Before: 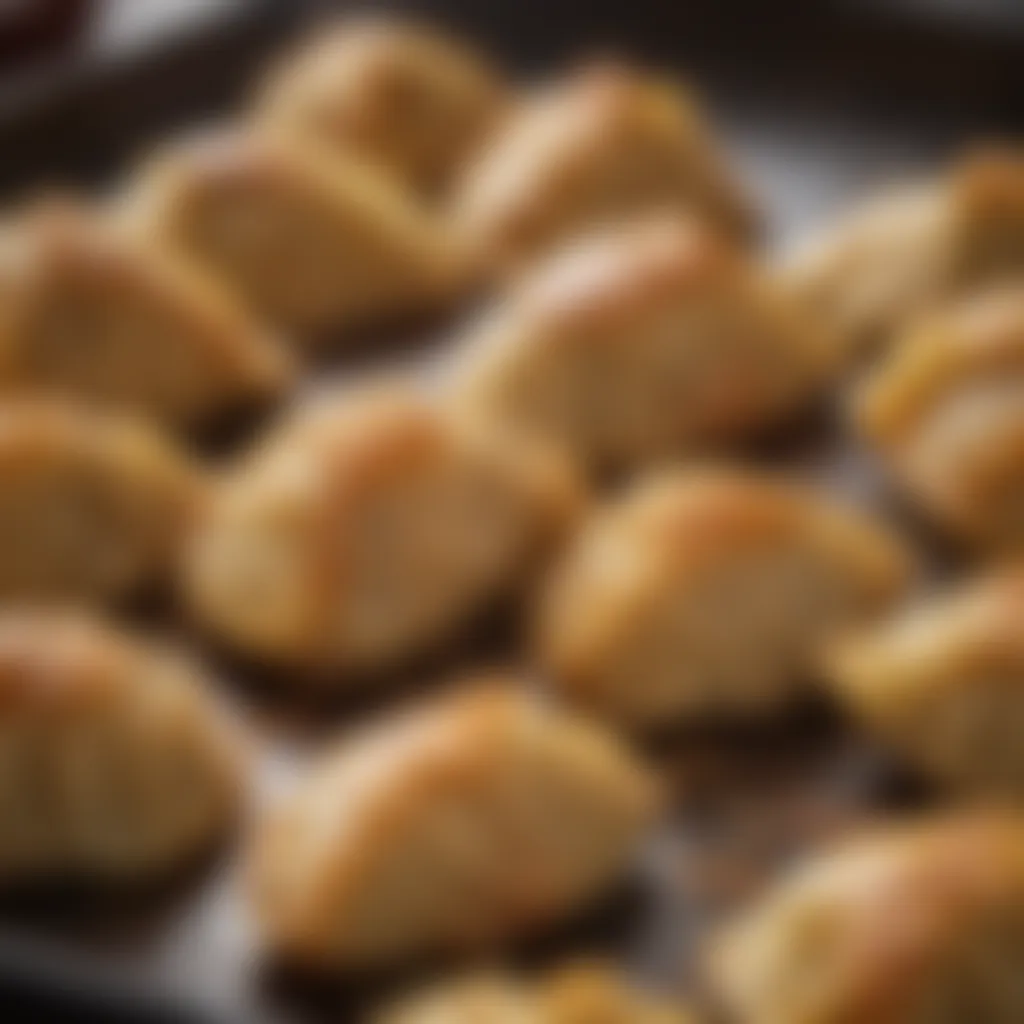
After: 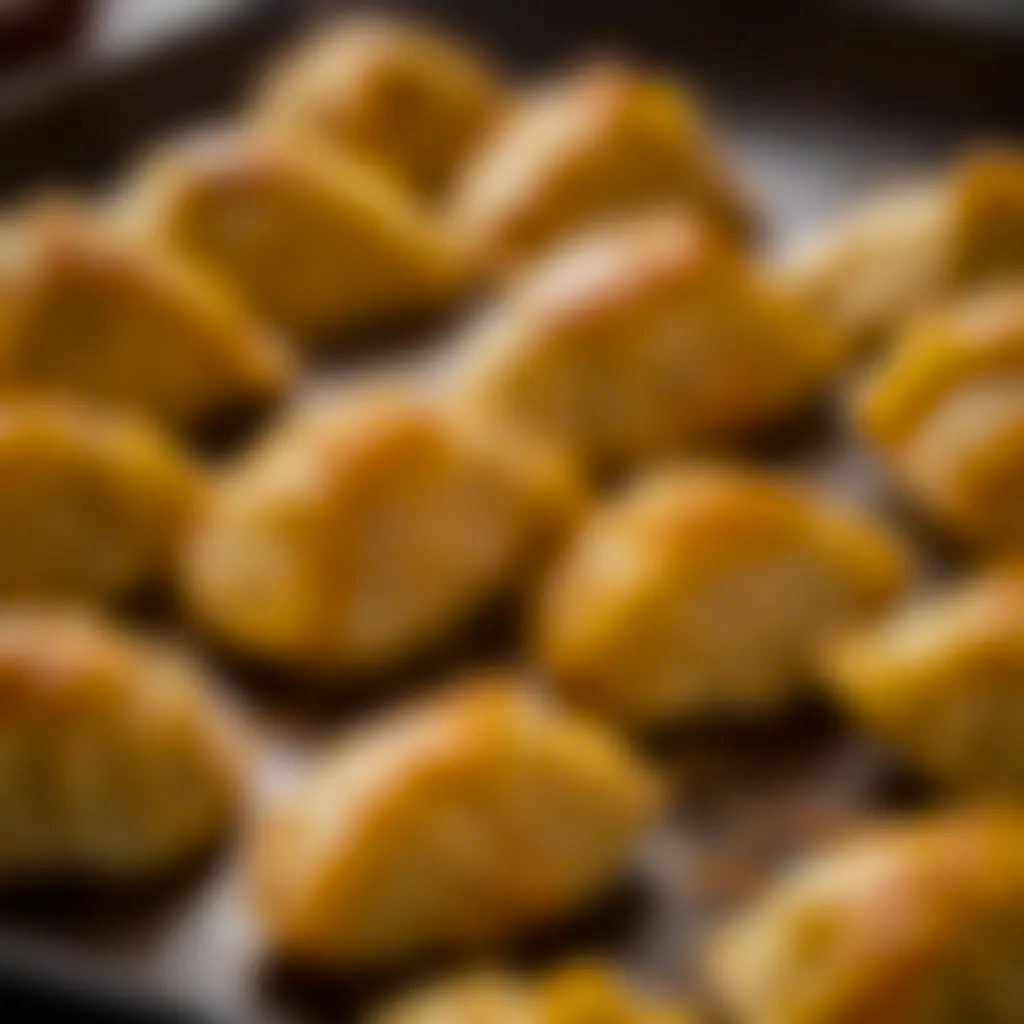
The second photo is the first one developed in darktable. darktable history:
local contrast: mode bilateral grid, contrast 20, coarseness 49, detail 119%, midtone range 0.2
filmic rgb: black relative exposure -11.38 EV, white relative exposure 3.22 EV, threshold 3.02 EV, hardness 6.82, enable highlight reconstruction true
color balance rgb: perceptual saturation grading › global saturation 25.302%, global vibrance 20%
sharpen: on, module defaults
